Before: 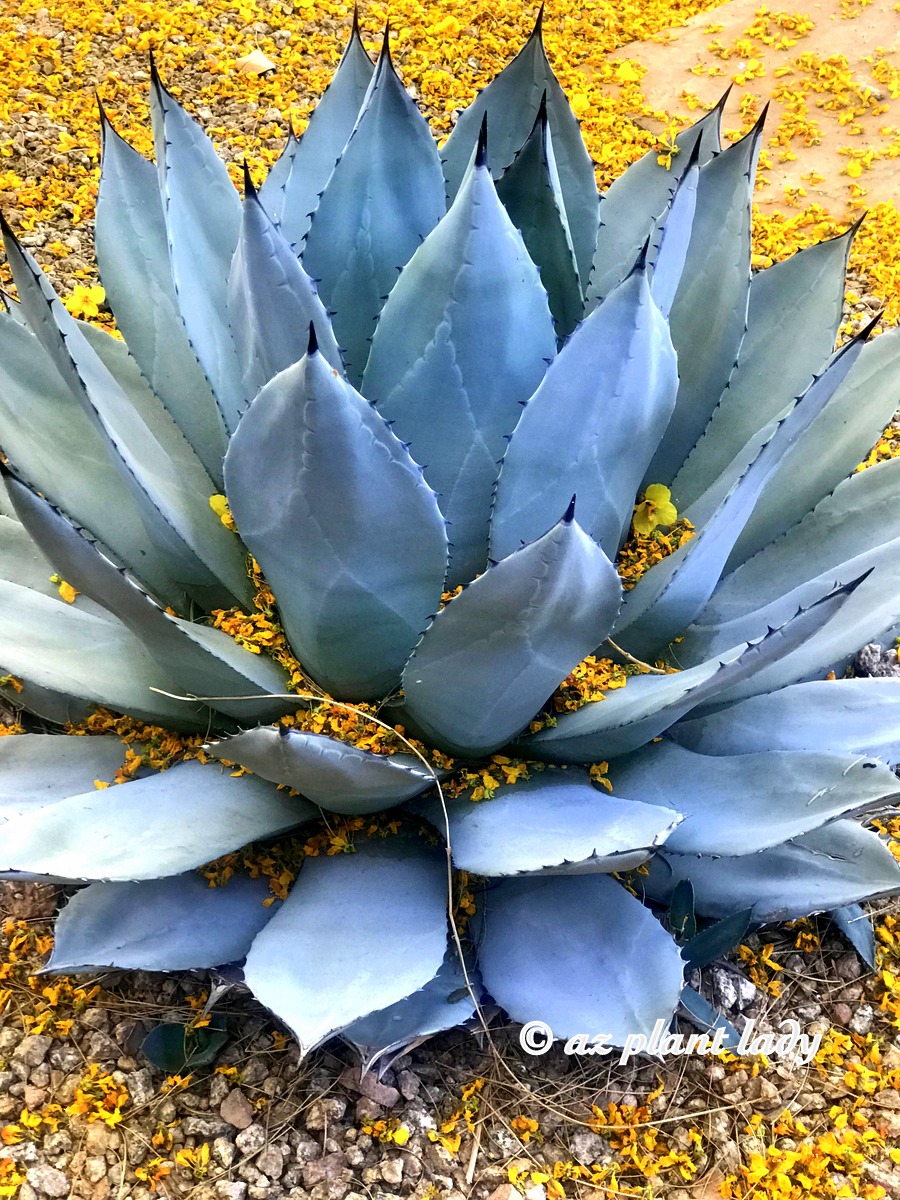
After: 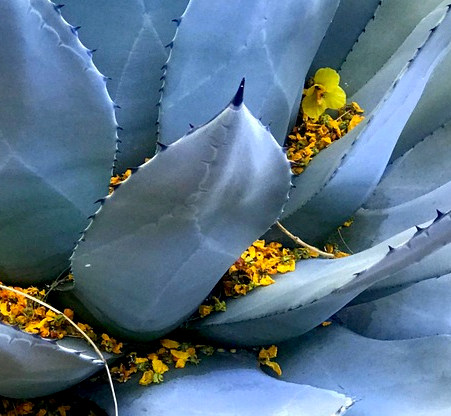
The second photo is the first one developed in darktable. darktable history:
crop: left 36.831%, top 34.704%, right 12.97%, bottom 30.617%
